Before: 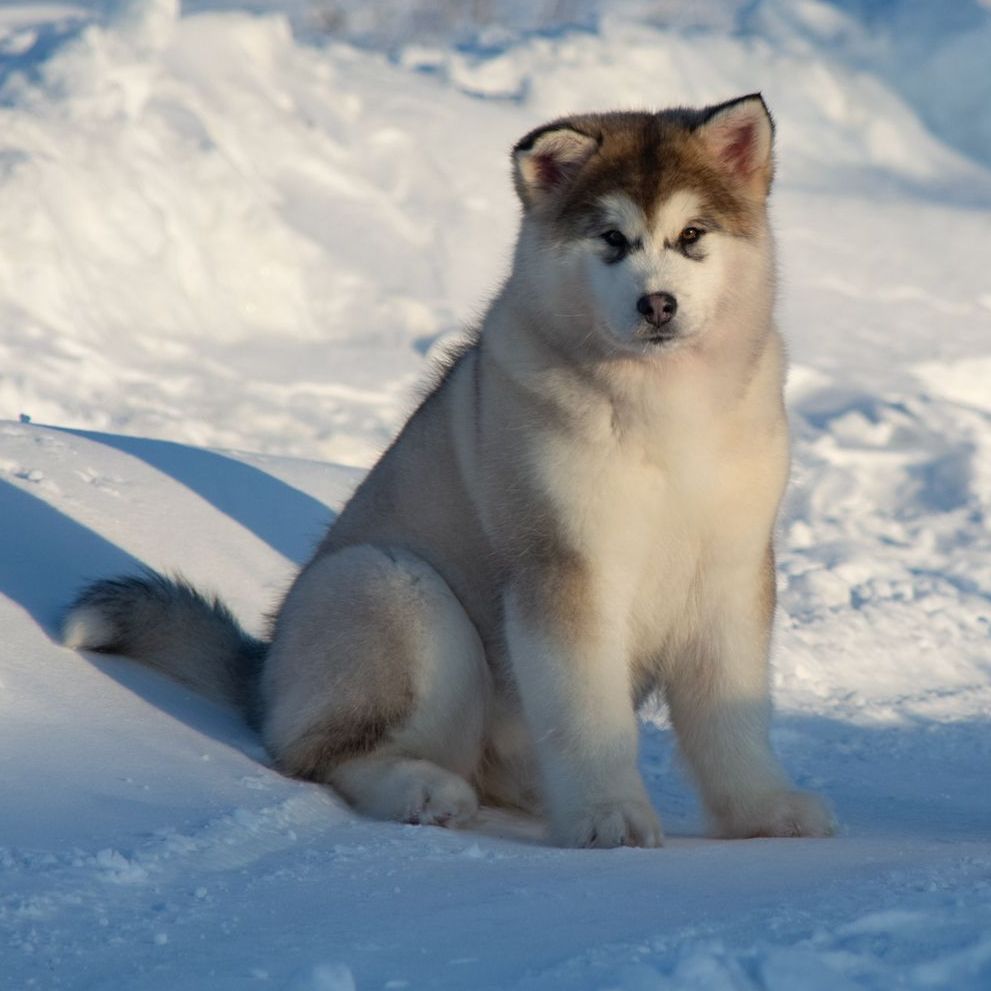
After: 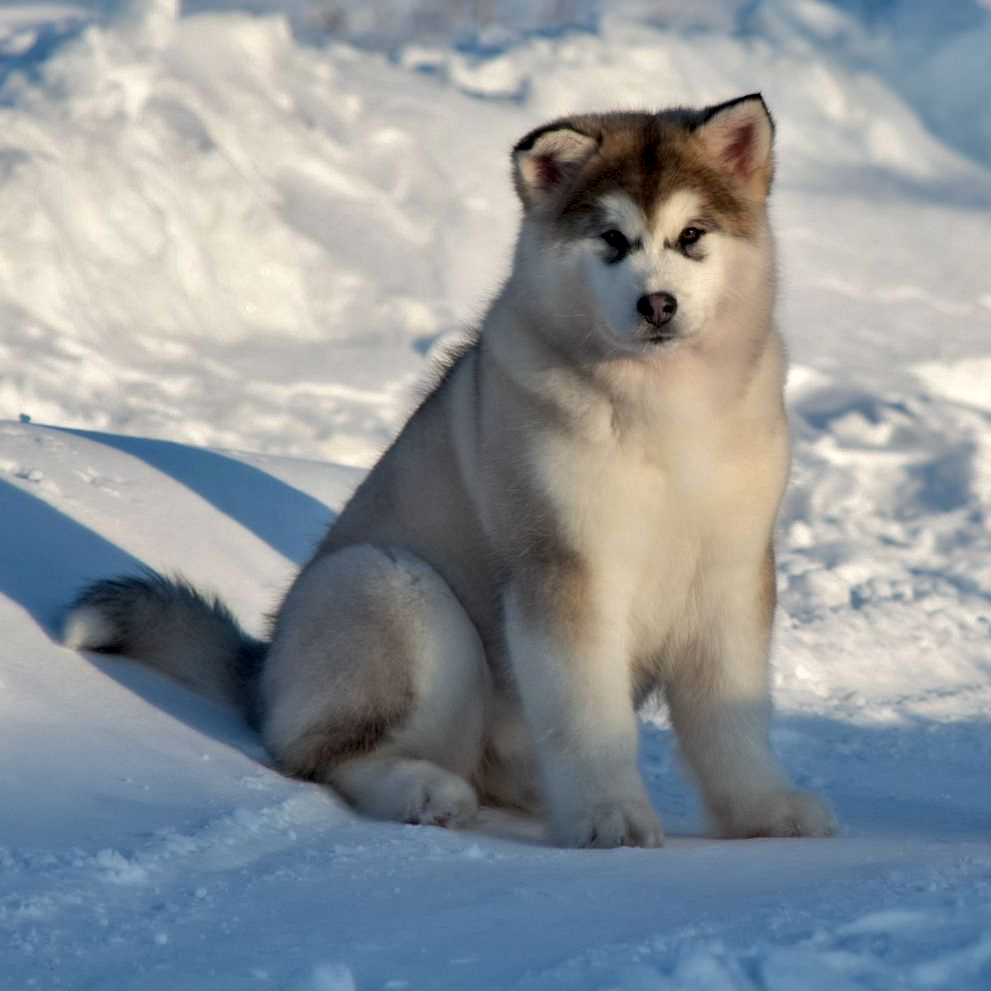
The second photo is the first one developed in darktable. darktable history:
shadows and highlights: shadows 10, white point adjustment 1, highlights -40
contrast equalizer: y [[0.514, 0.573, 0.581, 0.508, 0.5, 0.5], [0.5 ×6], [0.5 ×6], [0 ×6], [0 ×6]]
